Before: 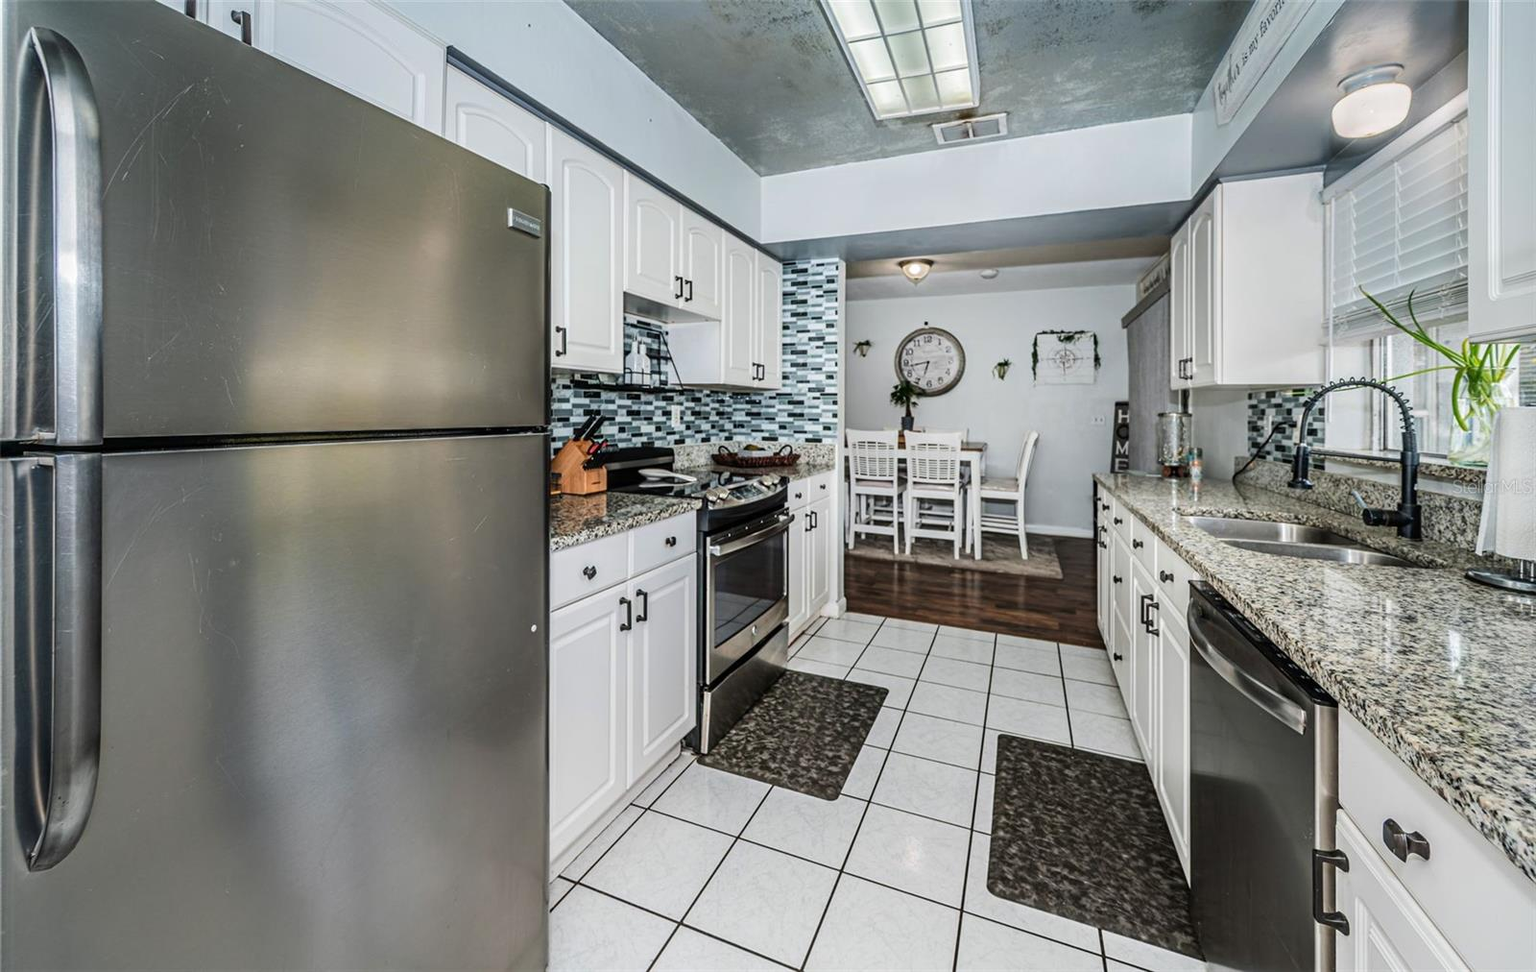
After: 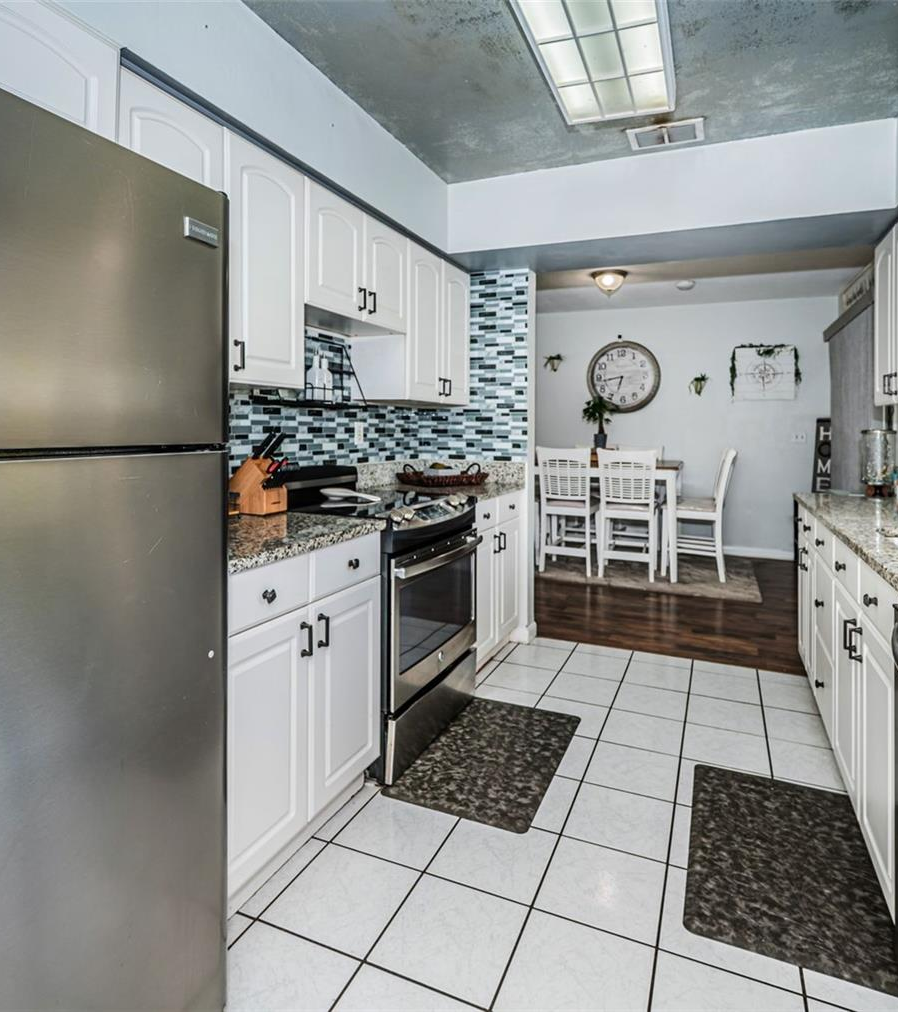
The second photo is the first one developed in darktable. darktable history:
crop: left 21.579%, right 22.241%
